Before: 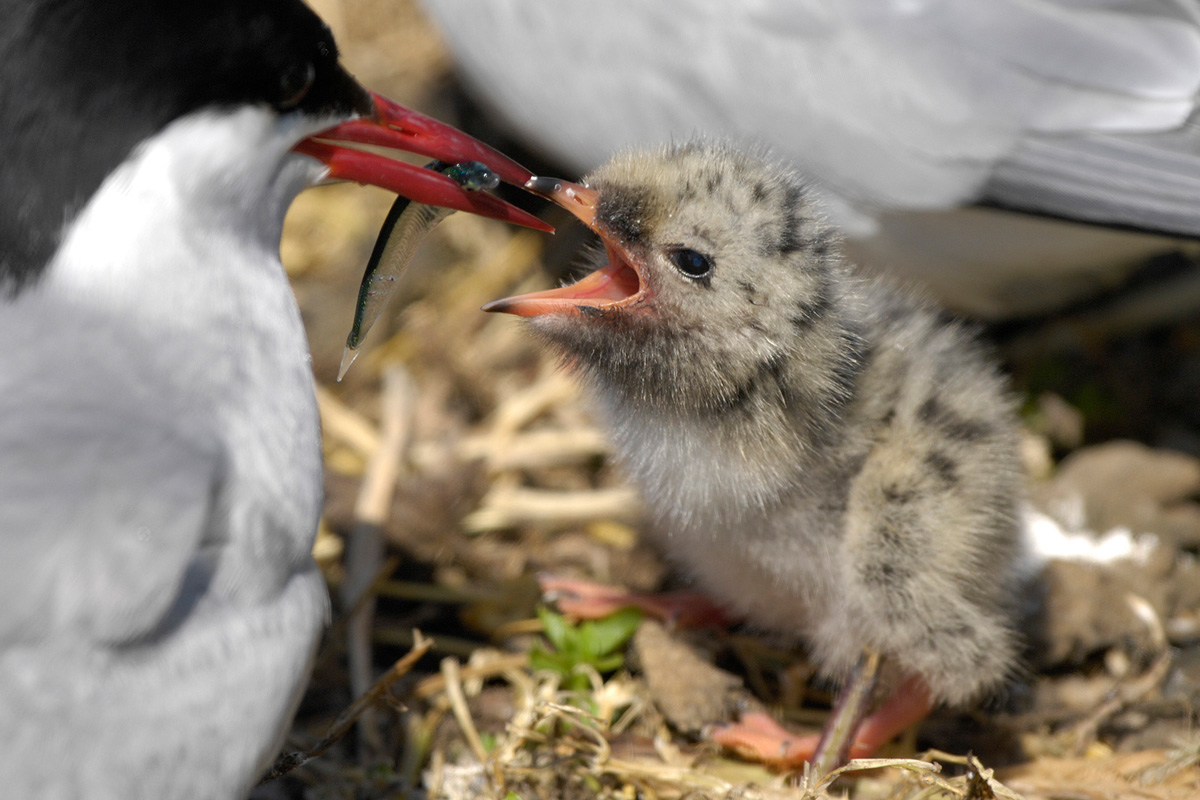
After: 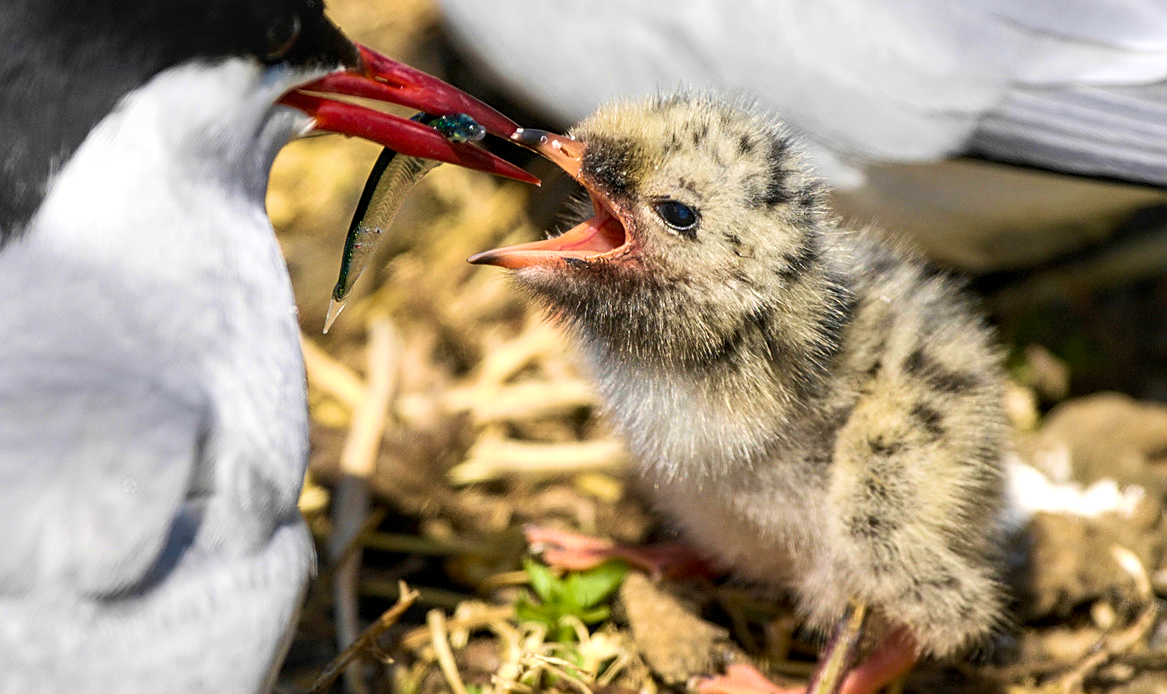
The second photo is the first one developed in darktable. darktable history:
velvia: strength 56.03%
sharpen: on, module defaults
color balance rgb: perceptual saturation grading › global saturation 19.811%
crop: left 1.248%, top 6.113%, right 1.419%, bottom 7.016%
contrast brightness saturation: contrast 0.239, brightness 0.092
exposure: black level correction 0.001, exposure 0.193 EV, compensate exposure bias true, compensate highlight preservation false
local contrast: on, module defaults
